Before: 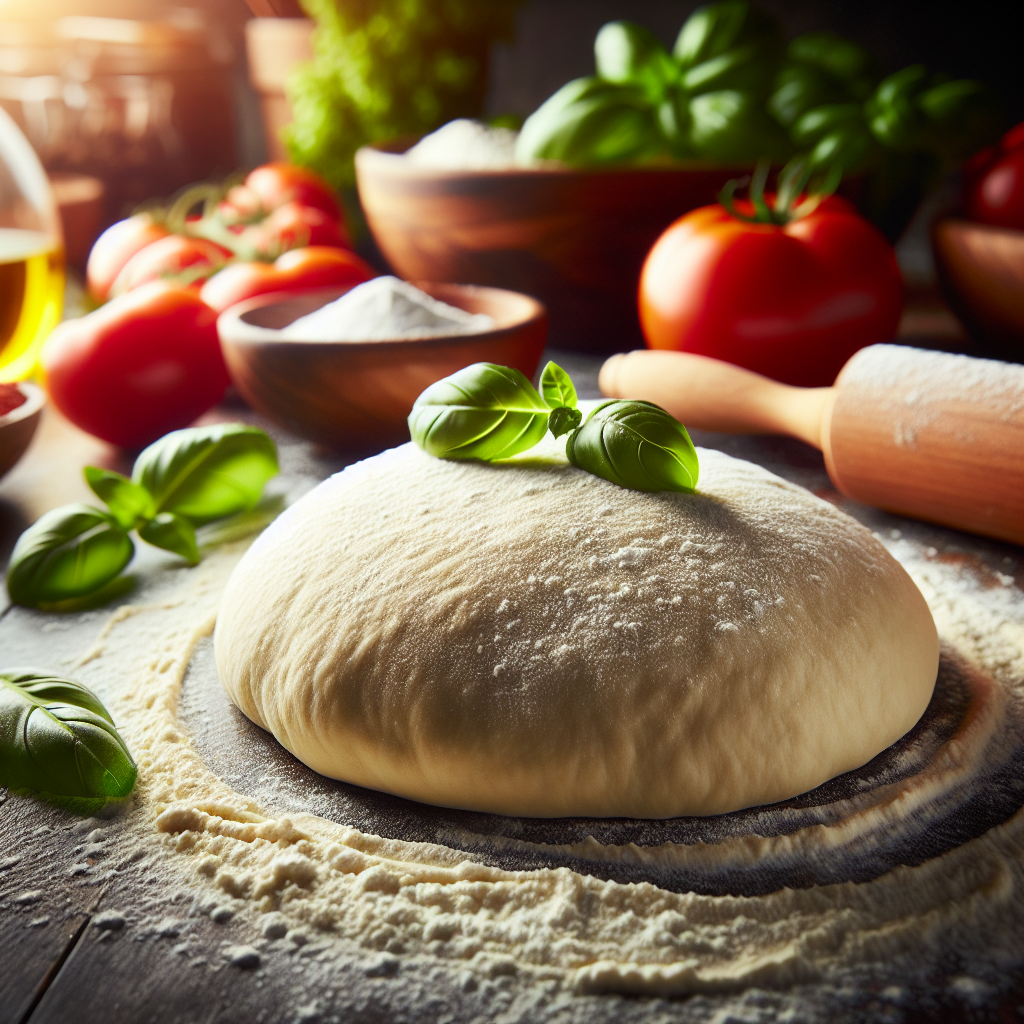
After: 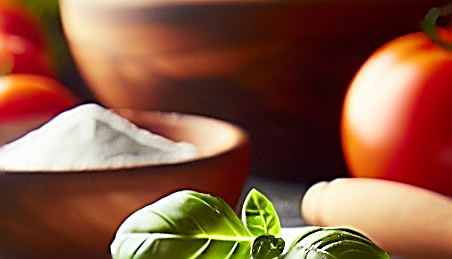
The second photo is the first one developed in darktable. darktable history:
sharpen: amount 1.989
crop: left 29.079%, top 16.858%, right 26.757%, bottom 57.787%
